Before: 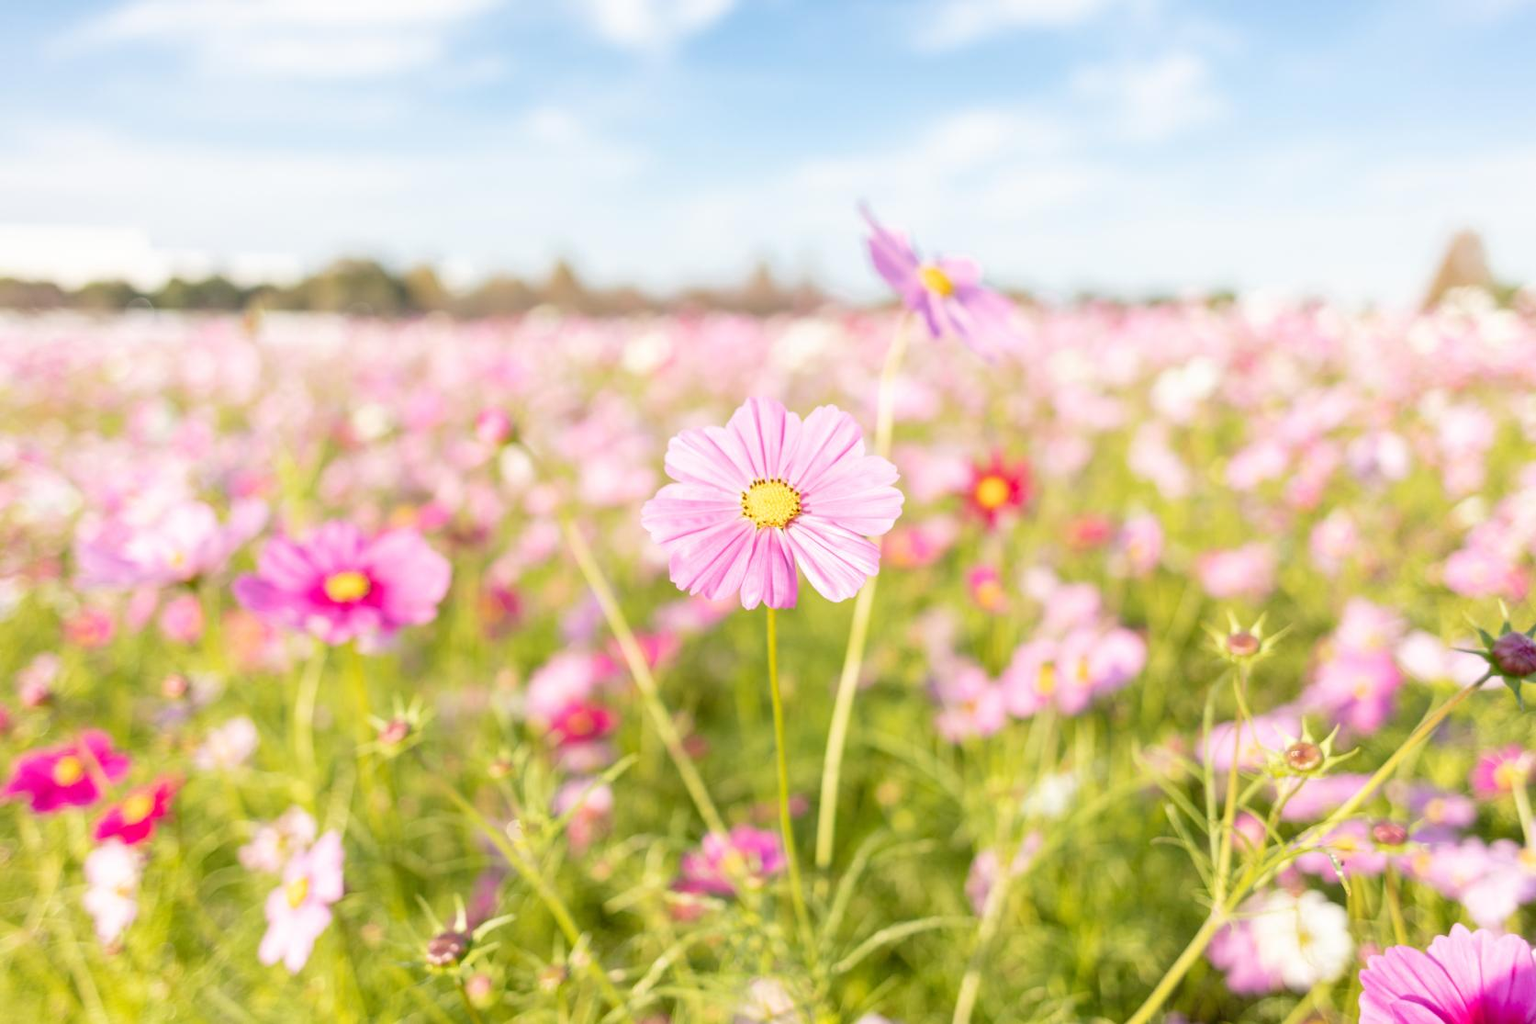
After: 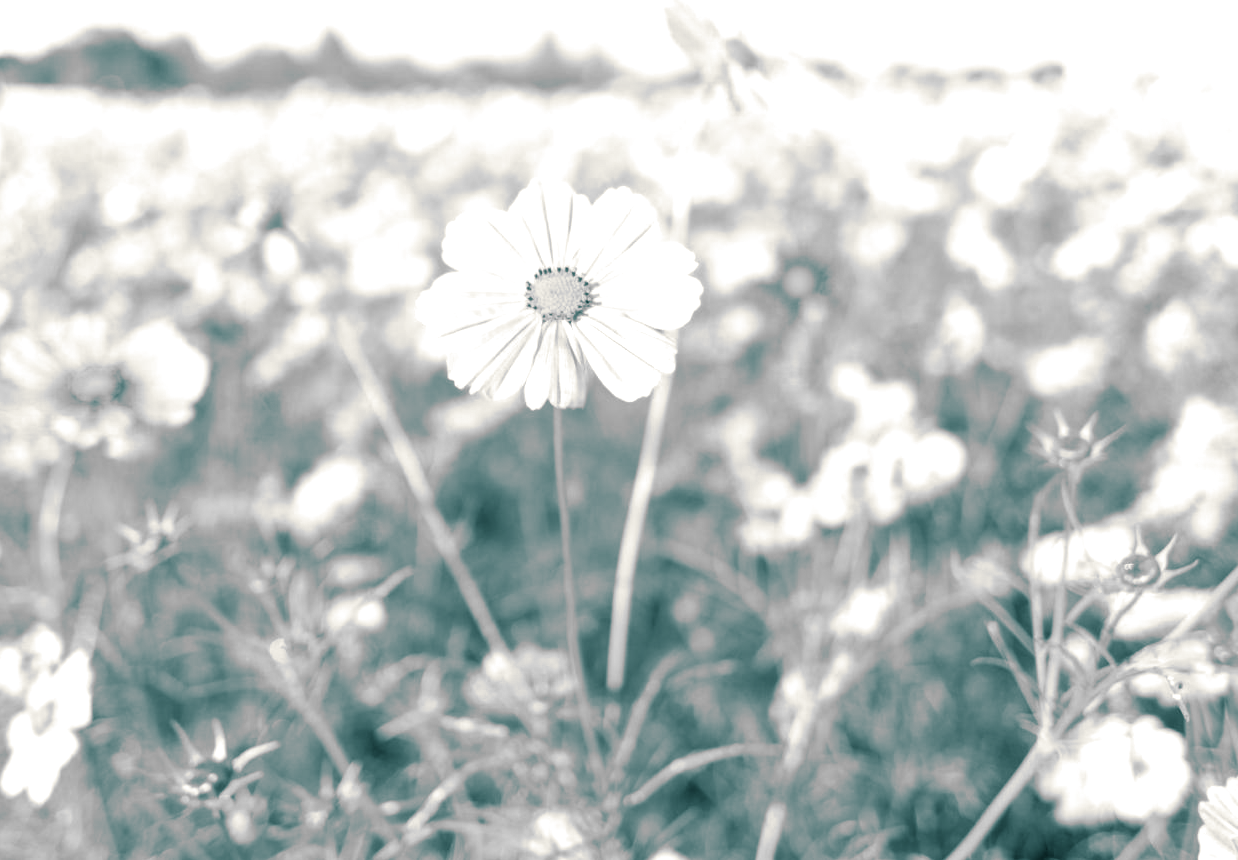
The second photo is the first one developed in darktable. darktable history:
white balance: red 0.98, blue 1.61
crop: left 16.871%, top 22.857%, right 9.116%
split-toning: shadows › hue 186.43°, highlights › hue 49.29°, compress 30.29%
color calibration: output gray [0.267, 0.423, 0.261, 0], illuminant same as pipeline (D50), adaptation none (bypass)
monochrome: on, module defaults
